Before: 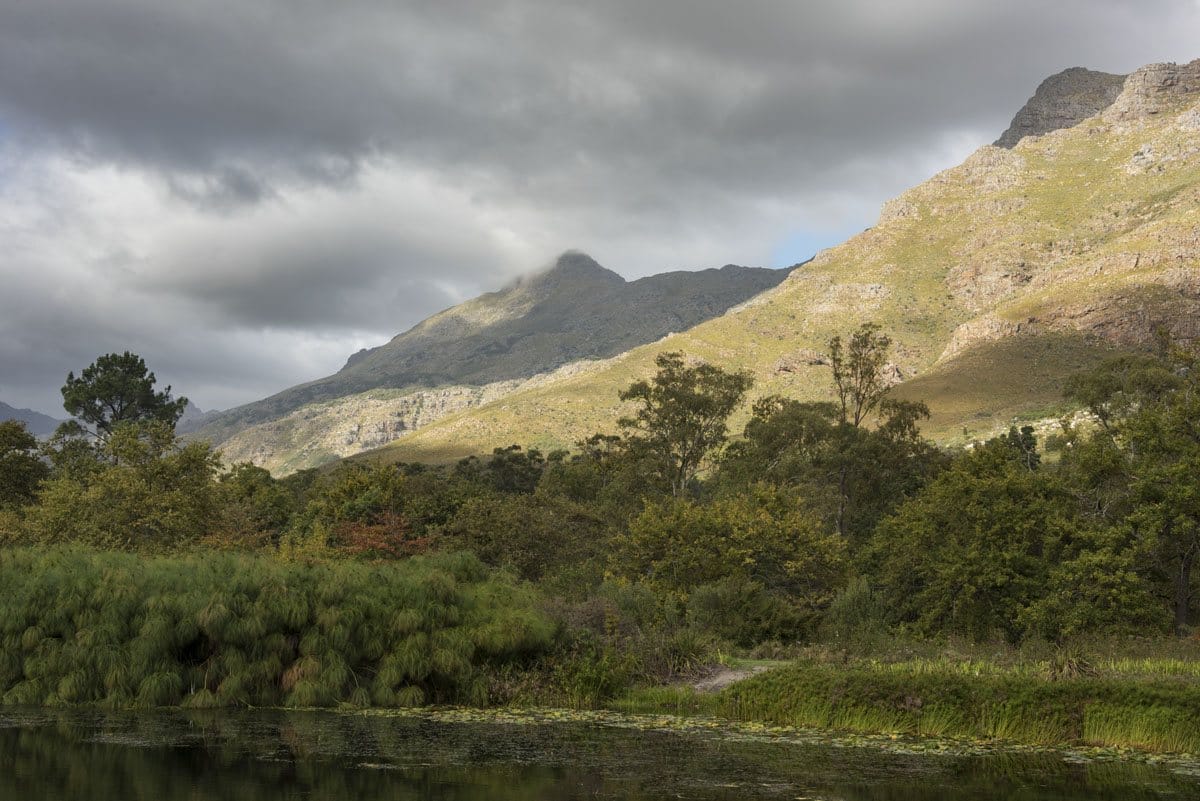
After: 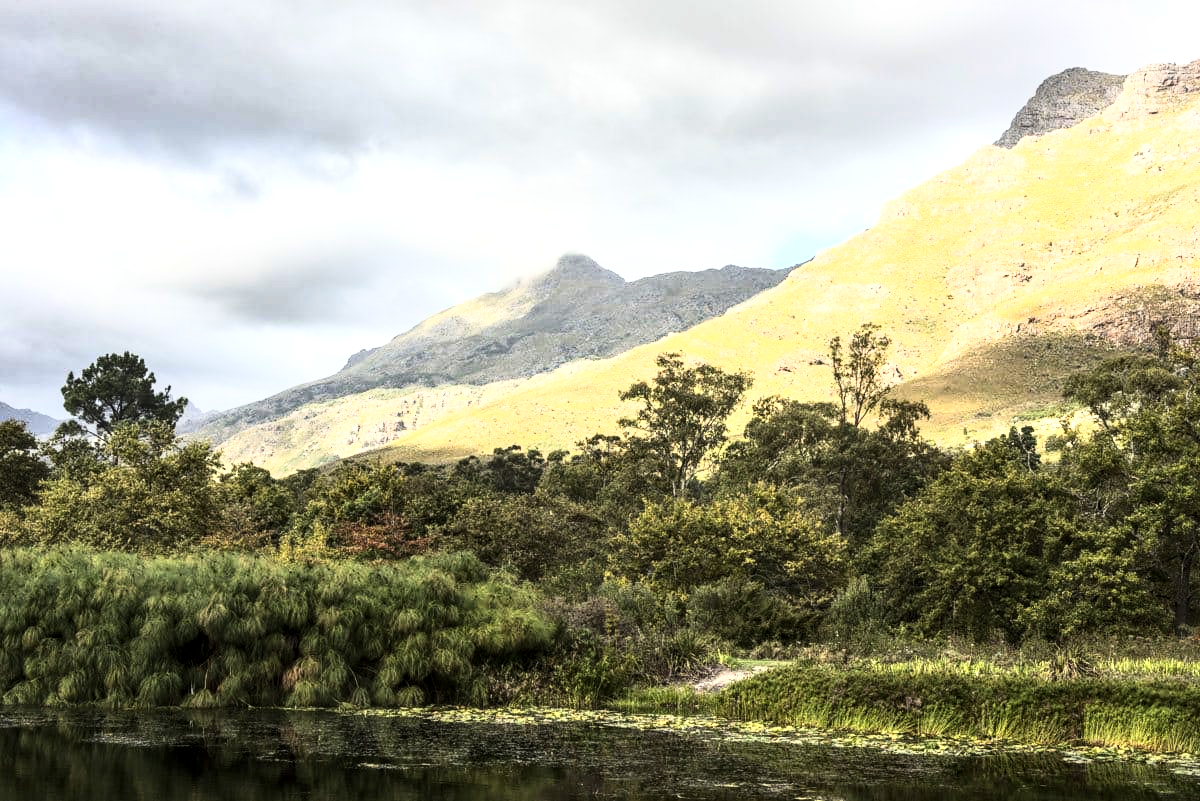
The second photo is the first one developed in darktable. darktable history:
local contrast: detail 130%
tone equalizer: -8 EV -1.08 EV, -7 EV -1.01 EV, -6 EV -0.867 EV, -5 EV -0.578 EV, -3 EV 0.578 EV, -2 EV 0.867 EV, -1 EV 1.01 EV, +0 EV 1.08 EV, edges refinement/feathering 500, mask exposure compensation -1.57 EV, preserve details no
base curve: curves: ch0 [(0, 0) (0.018, 0.026) (0.143, 0.37) (0.33, 0.731) (0.458, 0.853) (0.735, 0.965) (0.905, 0.986) (1, 1)]
